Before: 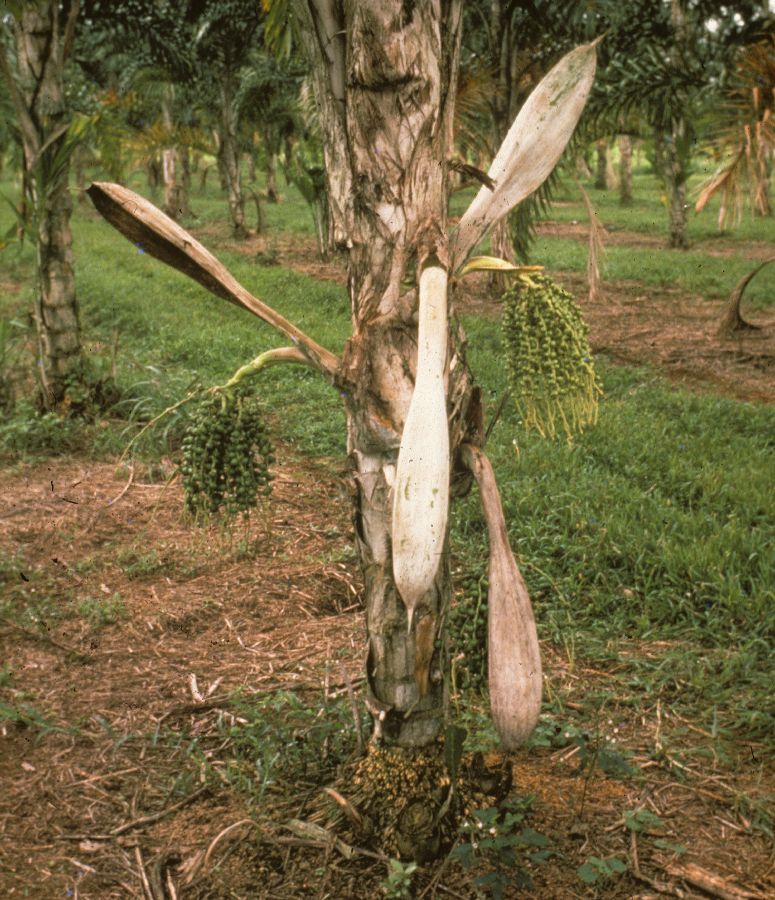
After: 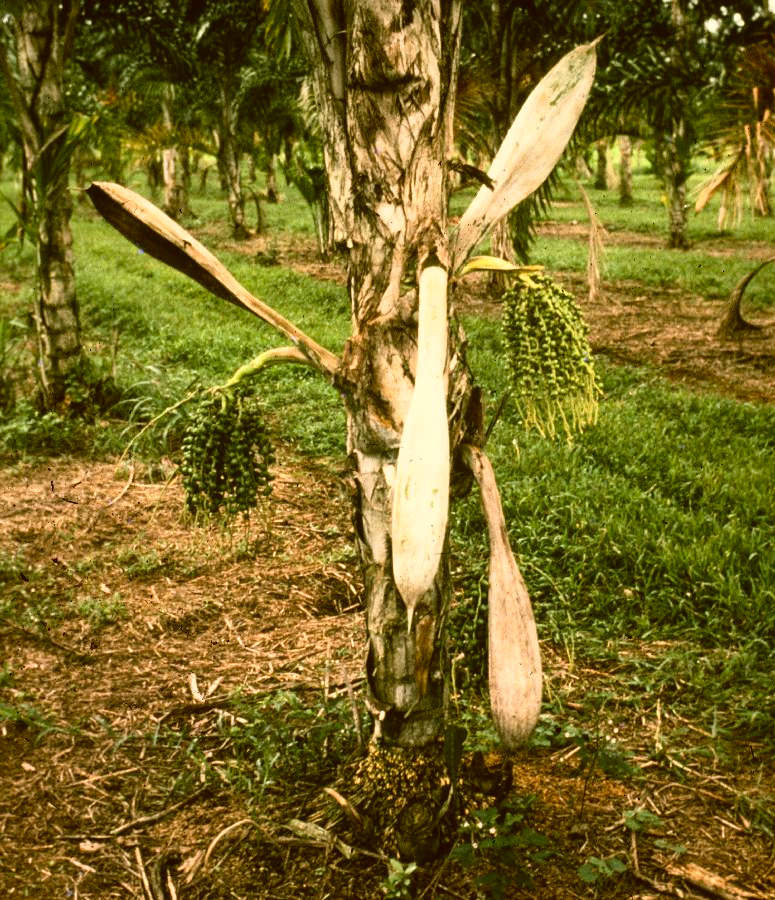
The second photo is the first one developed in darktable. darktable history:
contrast brightness saturation: contrast 0.4, brightness 0.1, saturation 0.21
color correction: highlights a* -1.43, highlights b* 10.12, shadows a* 0.395, shadows b* 19.35
grain: coarseness 0.09 ISO, strength 10%
